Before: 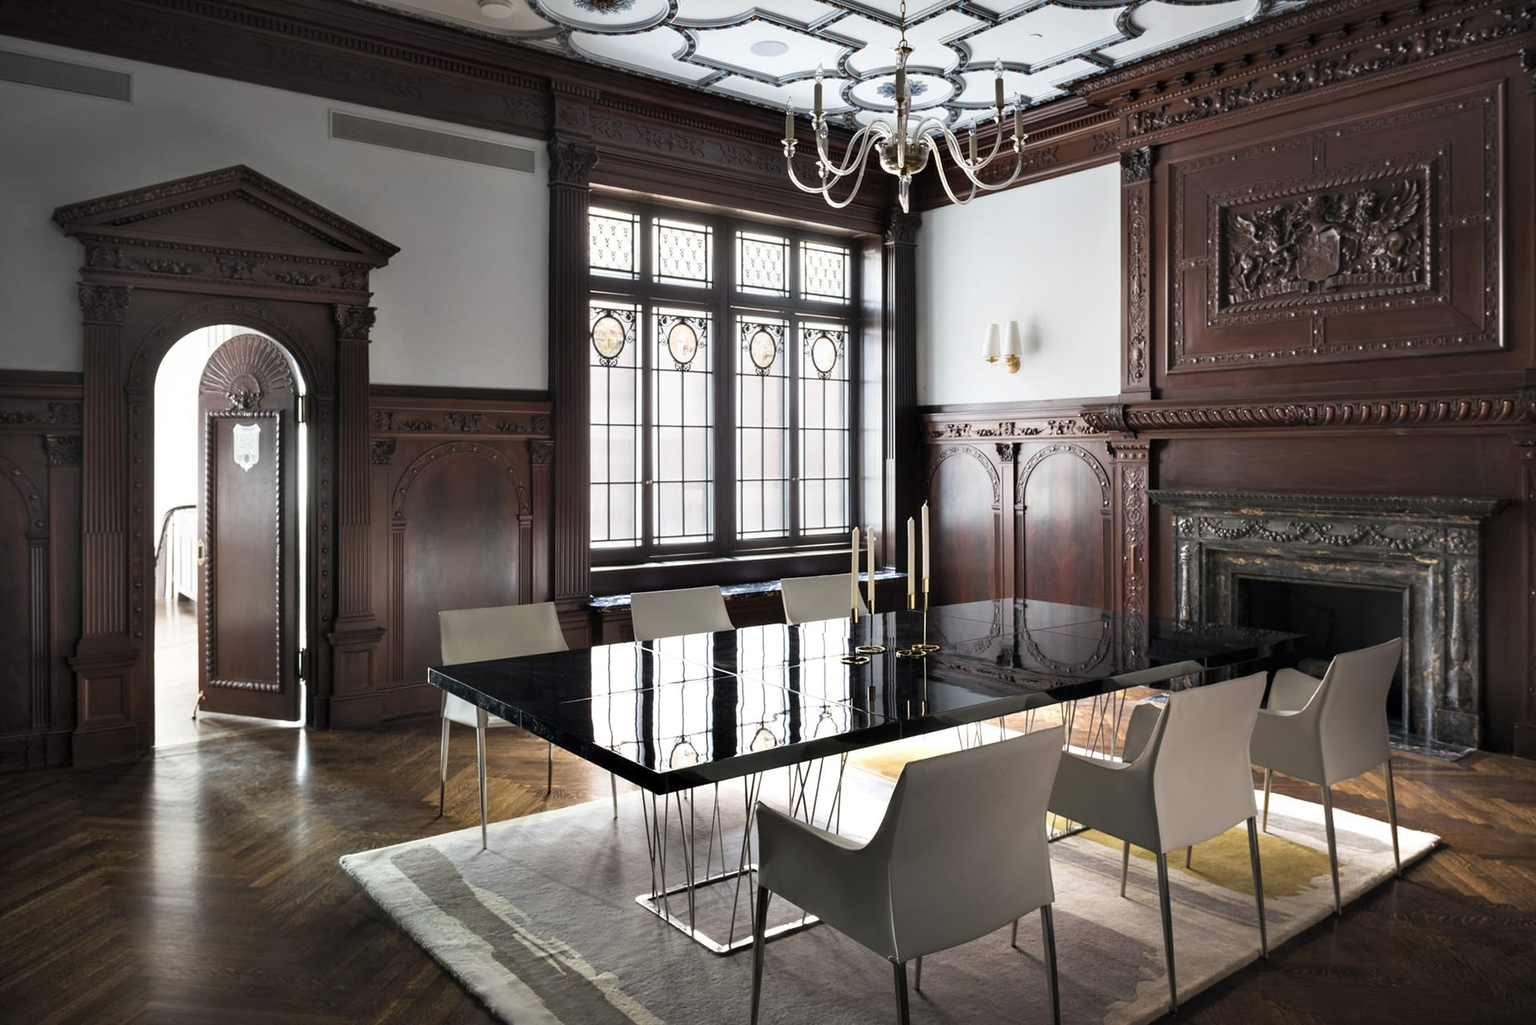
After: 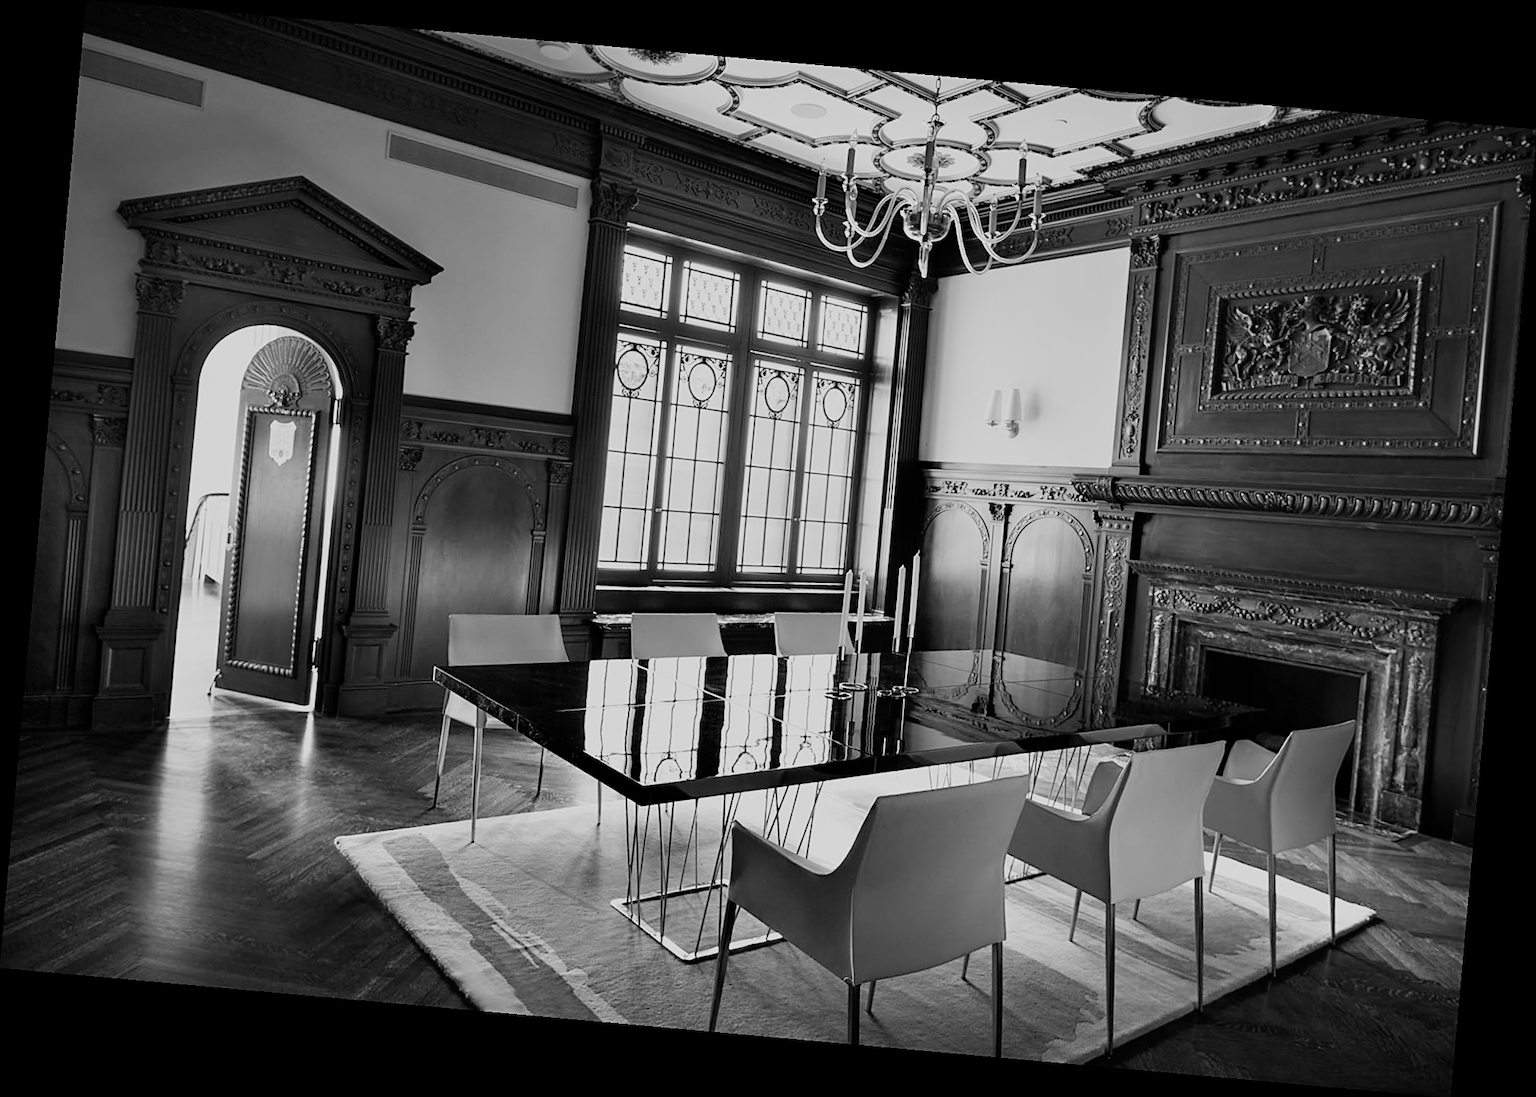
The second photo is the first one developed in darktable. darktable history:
monochrome: on, module defaults
contrast brightness saturation: contrast 0.1, saturation -0.36
rotate and perspective: rotation 5.12°, automatic cropping off
vibrance: vibrance 0%
filmic rgb: black relative exposure -7.65 EV, white relative exposure 4.56 EV, hardness 3.61, color science v6 (2022)
exposure: exposure 0.29 EV, compensate highlight preservation false
sharpen: on, module defaults
shadows and highlights: shadows 25, white point adjustment -3, highlights -30
